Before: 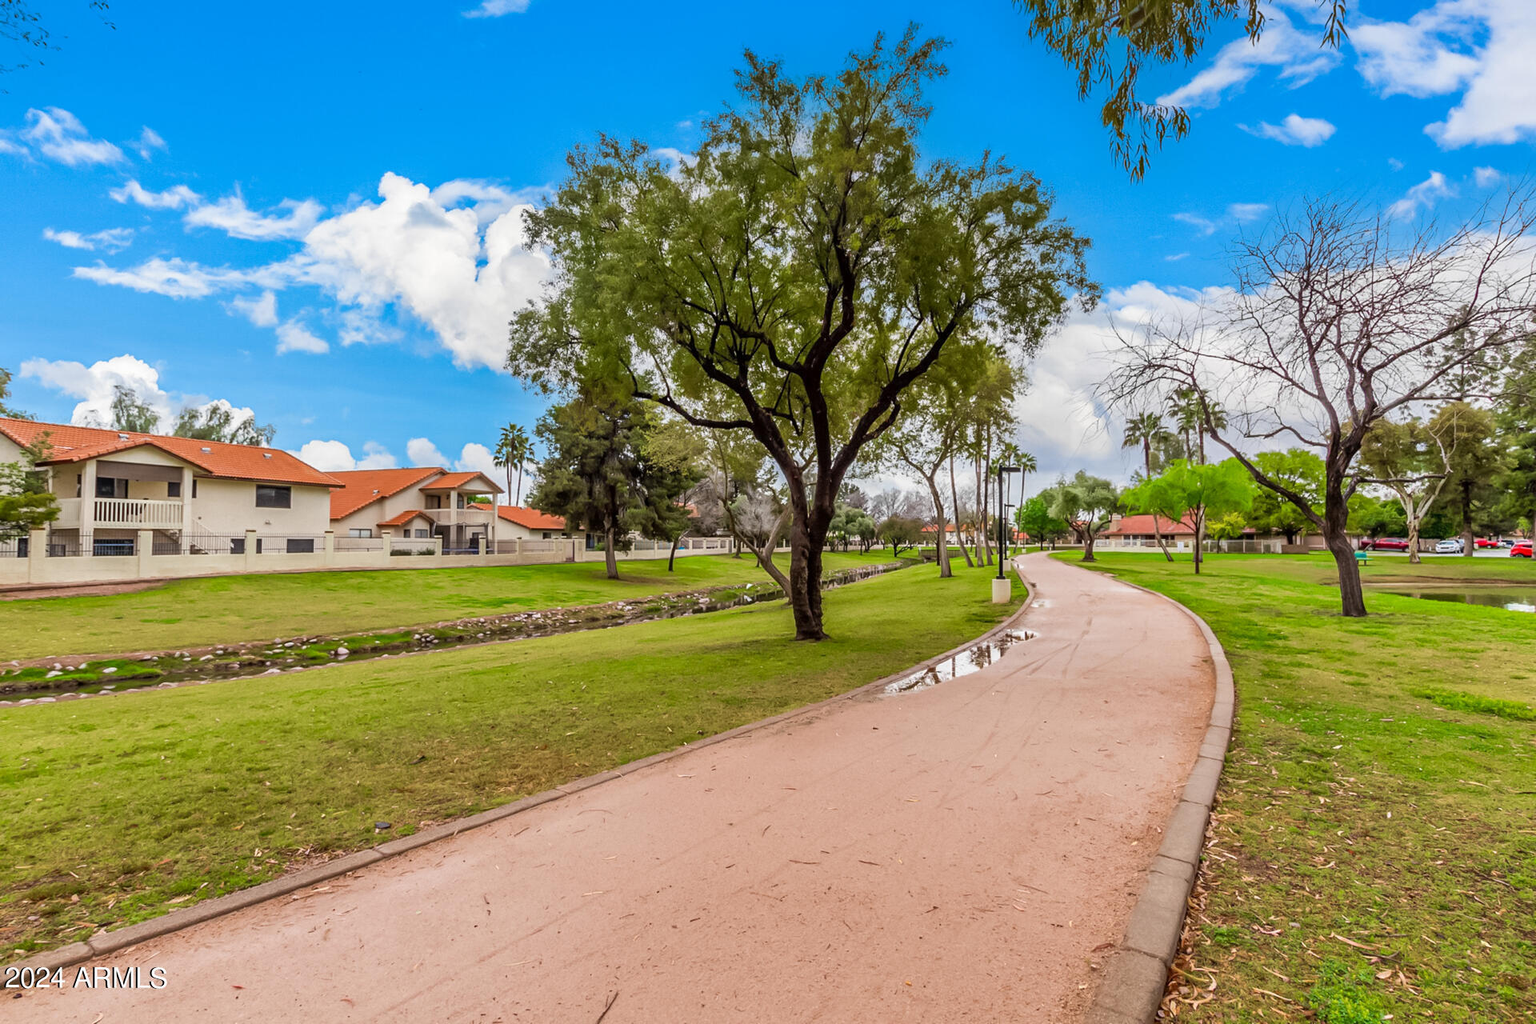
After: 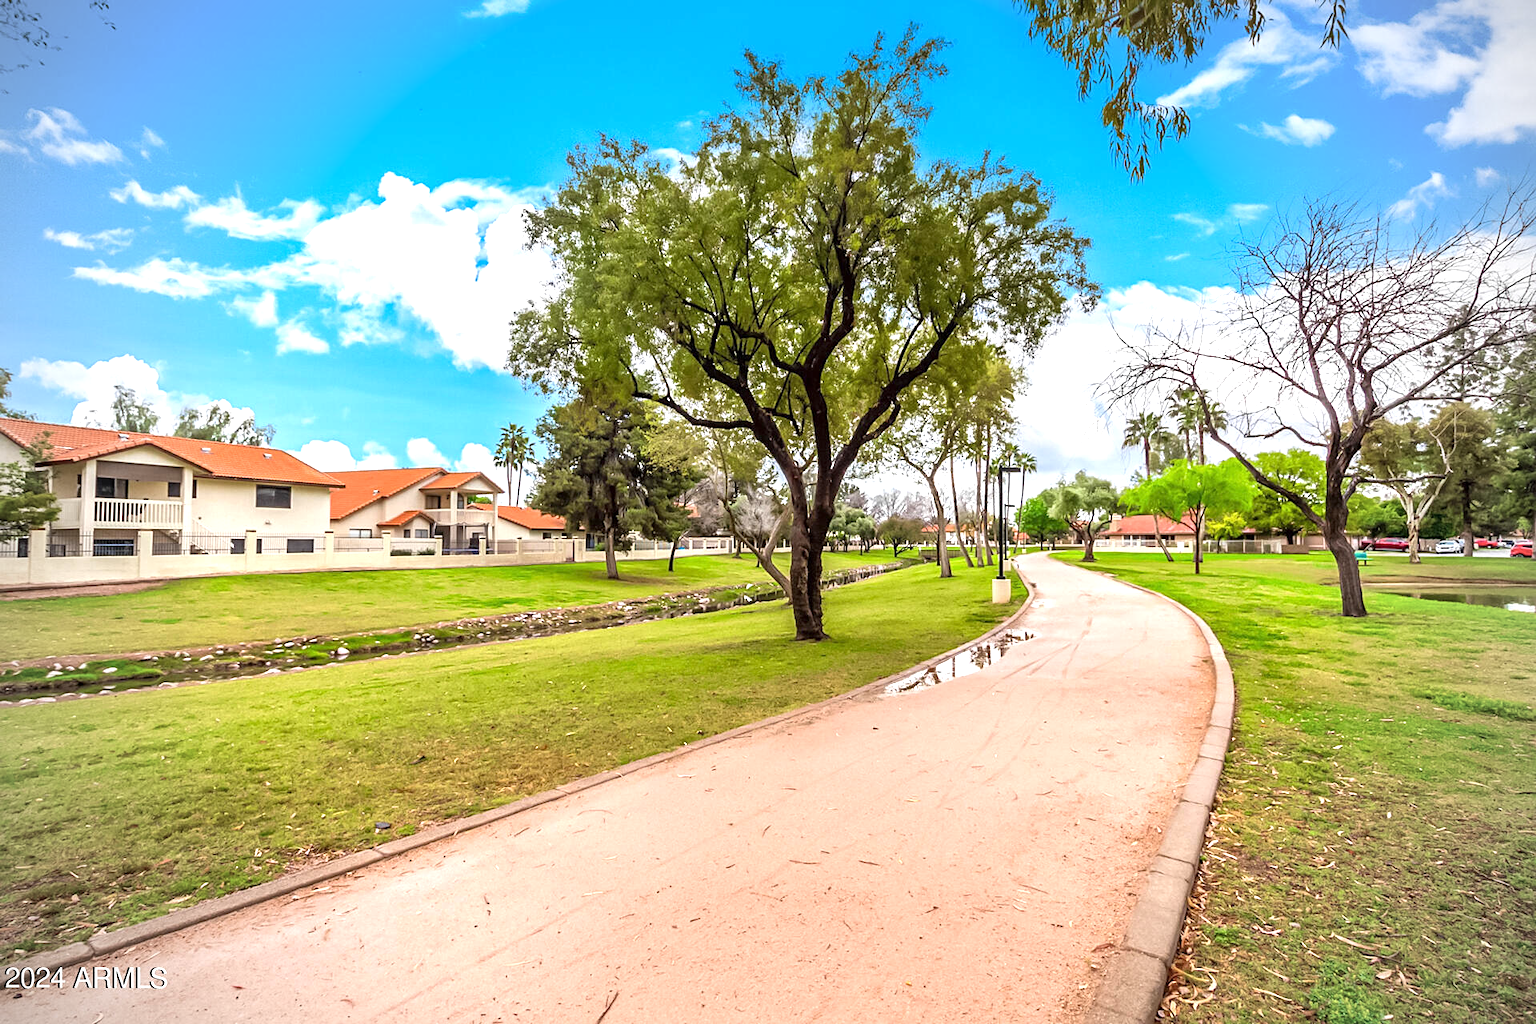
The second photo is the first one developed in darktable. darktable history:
sharpen: amount 0.214
vignetting: fall-off start 71.5%
exposure: black level correction 0, exposure 1.2 EV, compensate exposure bias true, compensate highlight preservation false
